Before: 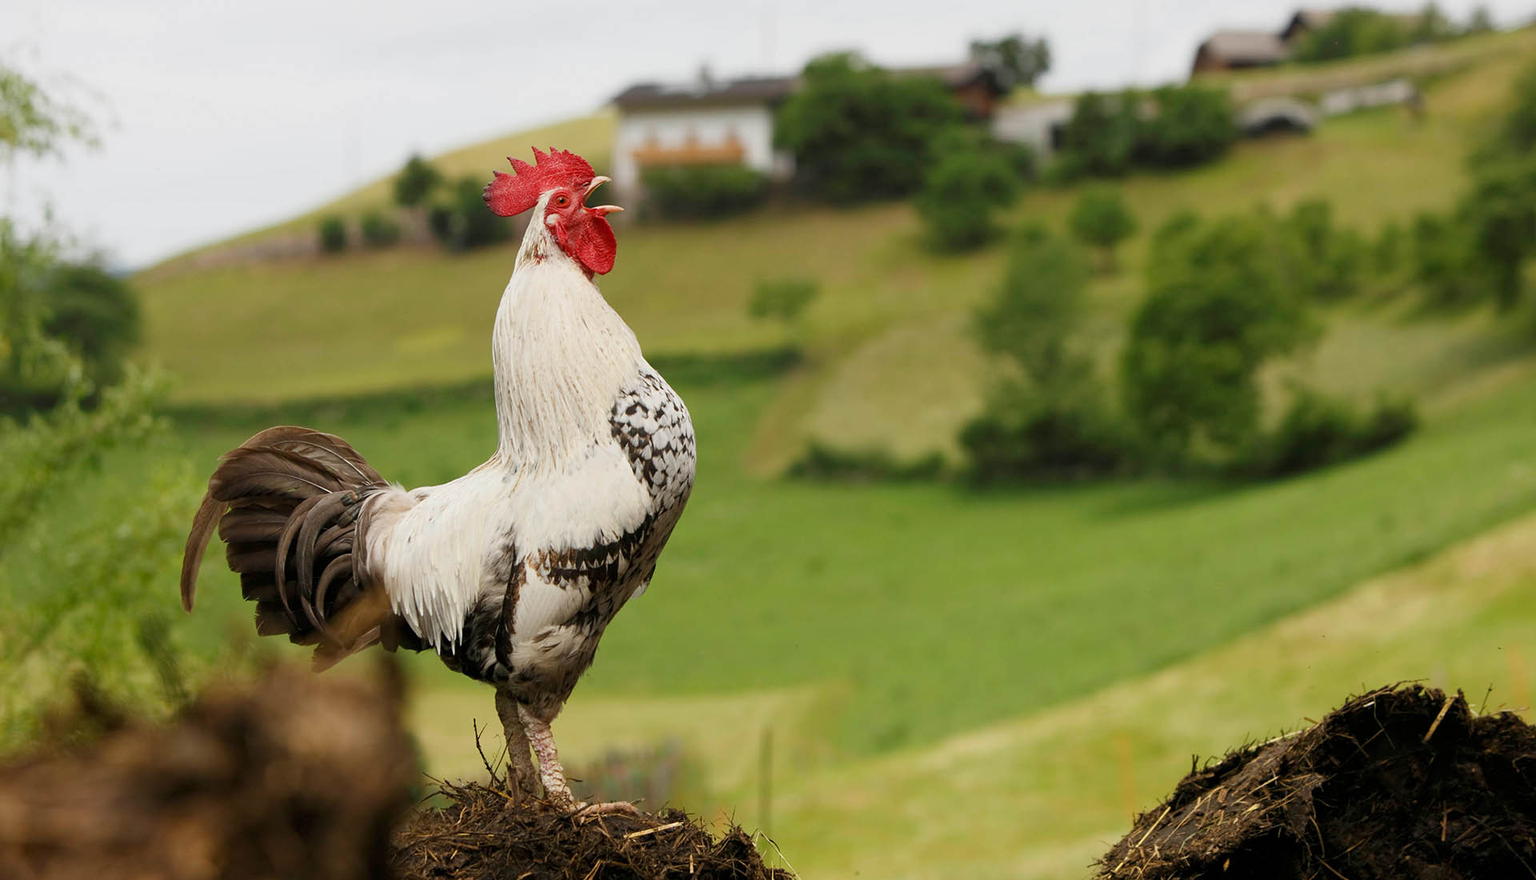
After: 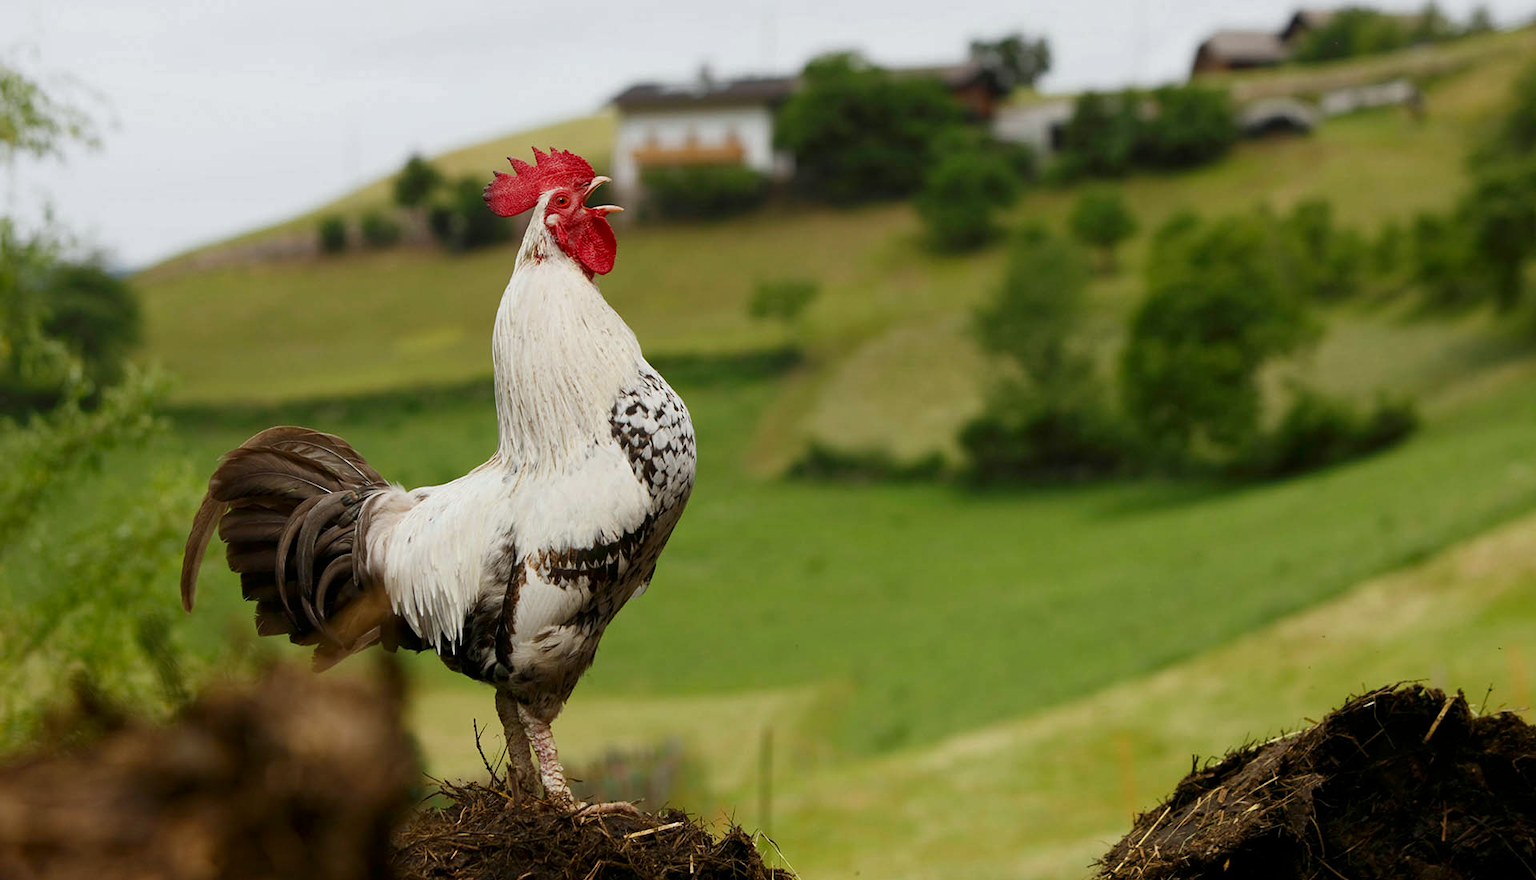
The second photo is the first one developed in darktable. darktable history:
contrast brightness saturation: brightness -0.09
white balance: red 0.986, blue 1.01
